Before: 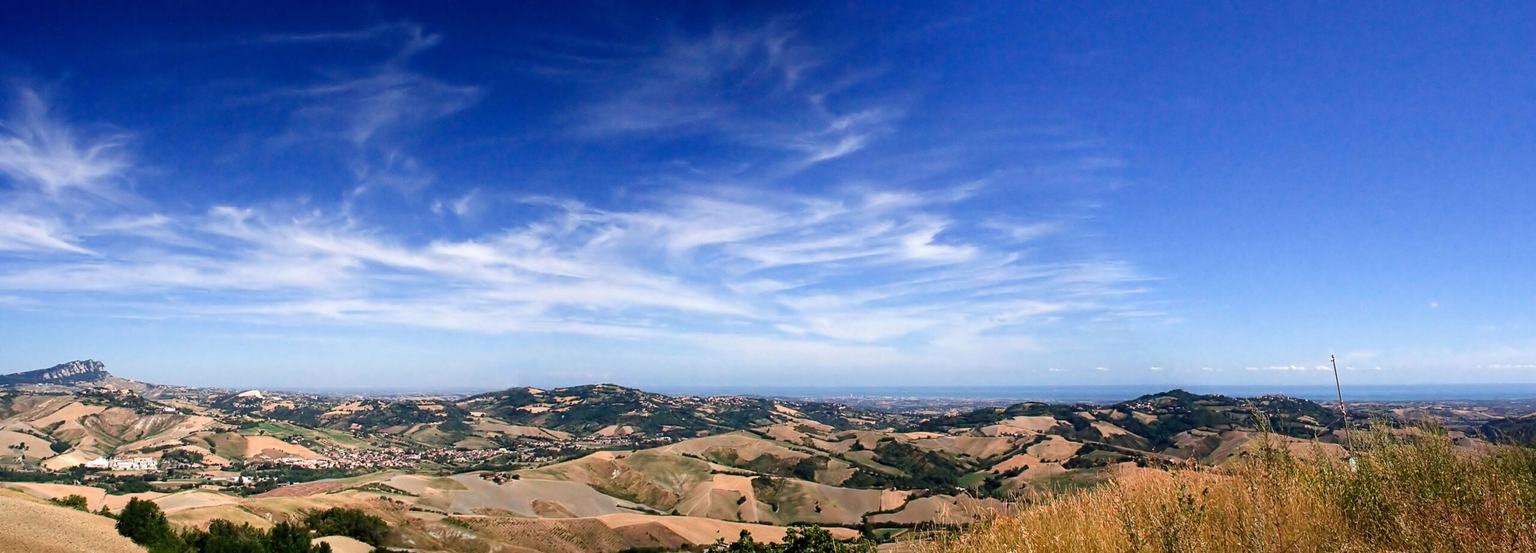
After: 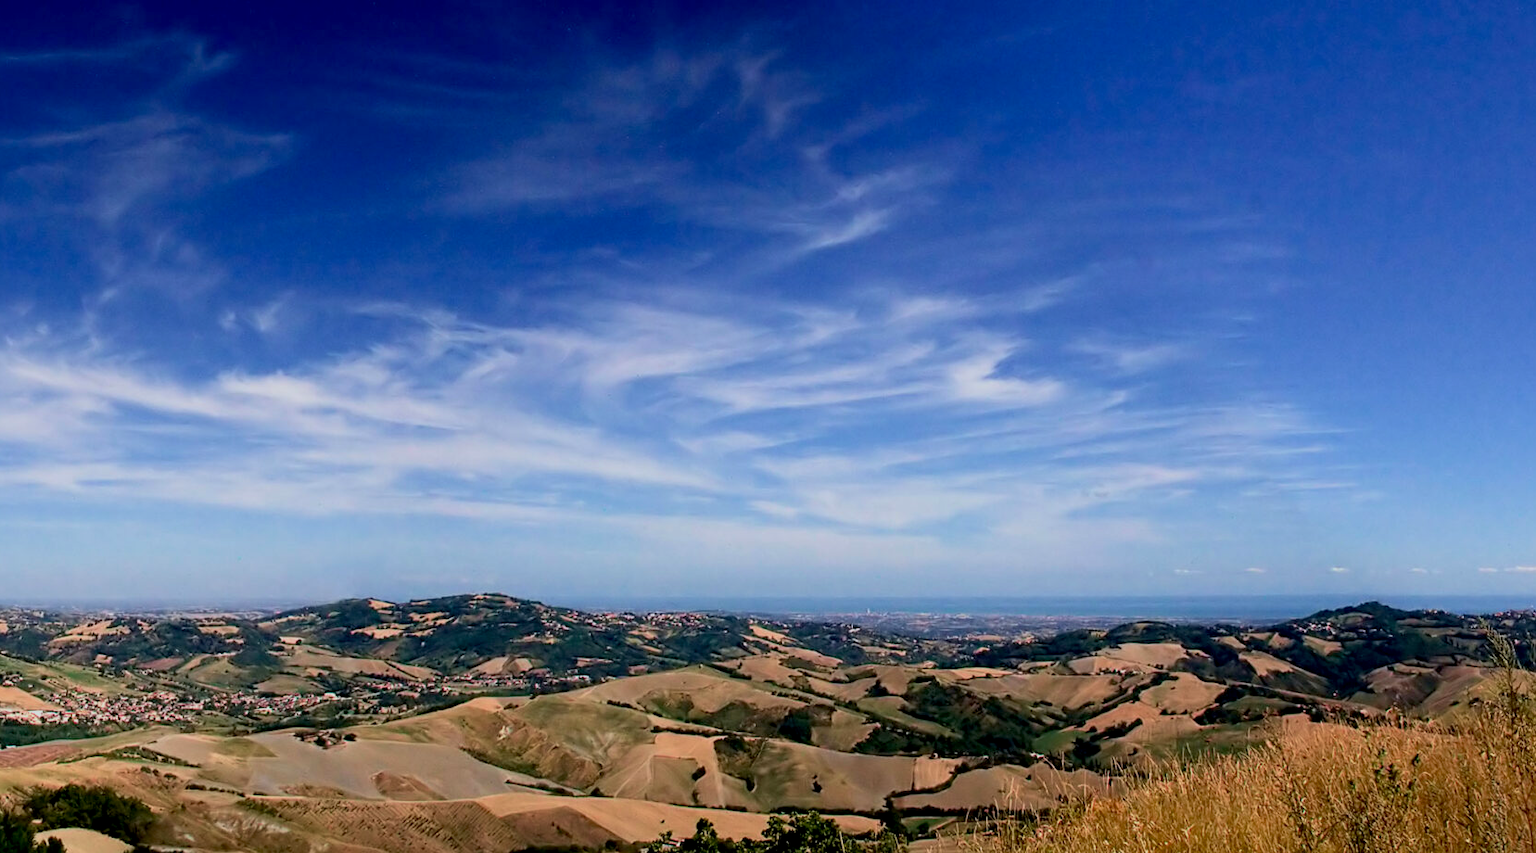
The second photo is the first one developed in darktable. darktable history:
exposure: black level correction 0.011, exposure -0.478 EV, compensate exposure bias true, compensate highlight preservation false
crop and rotate: left 18.838%, right 16.435%
velvia: on, module defaults
